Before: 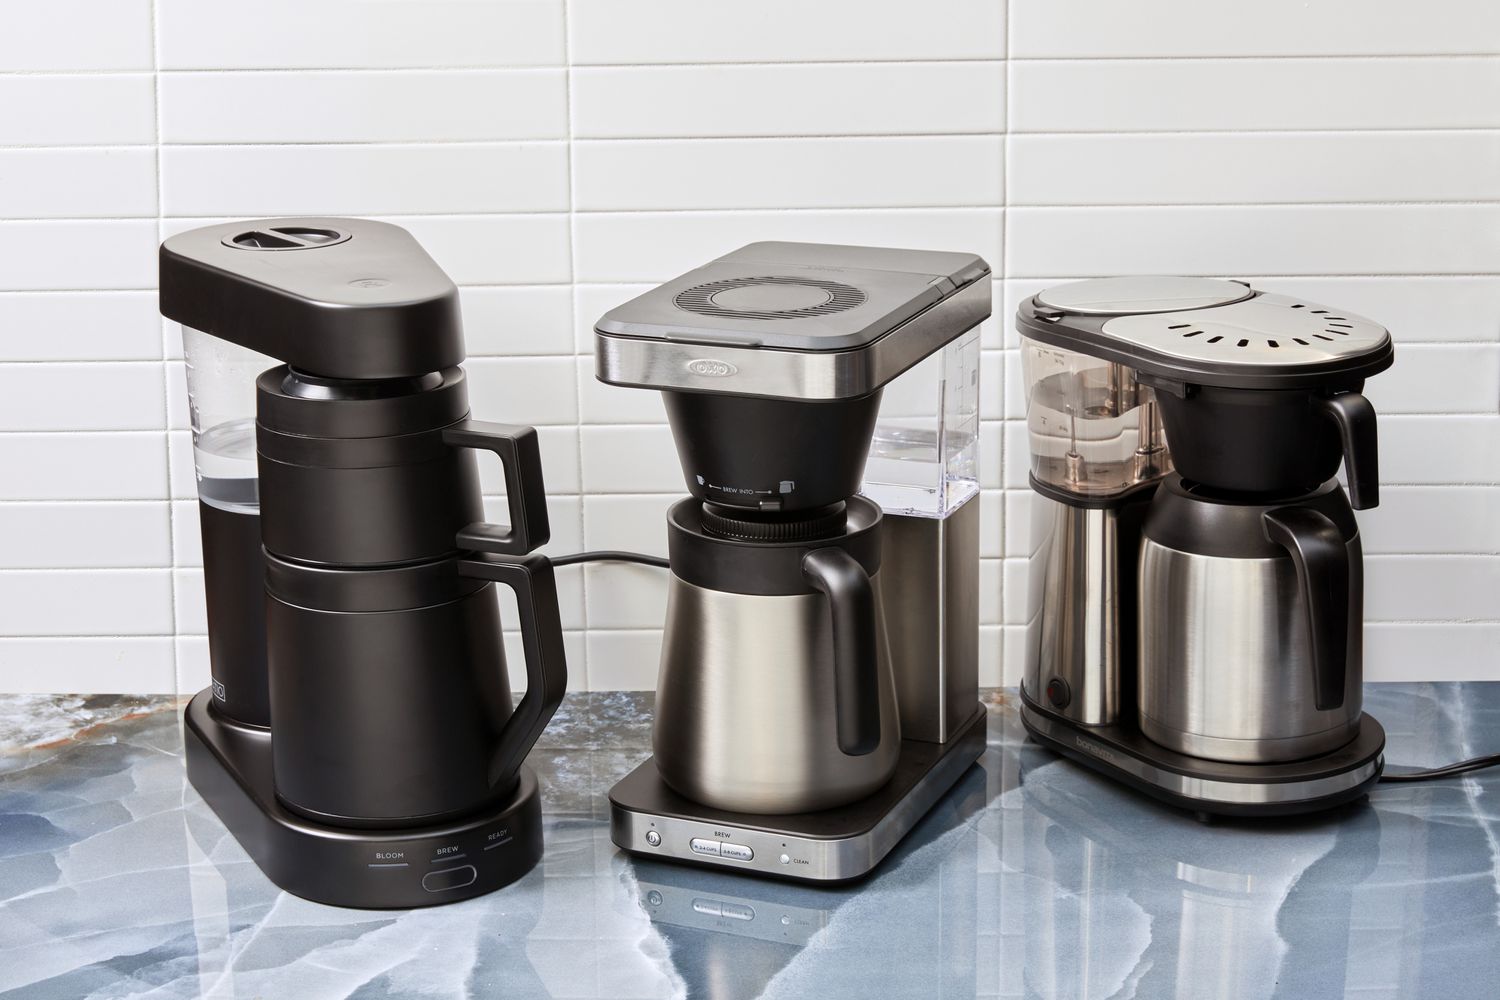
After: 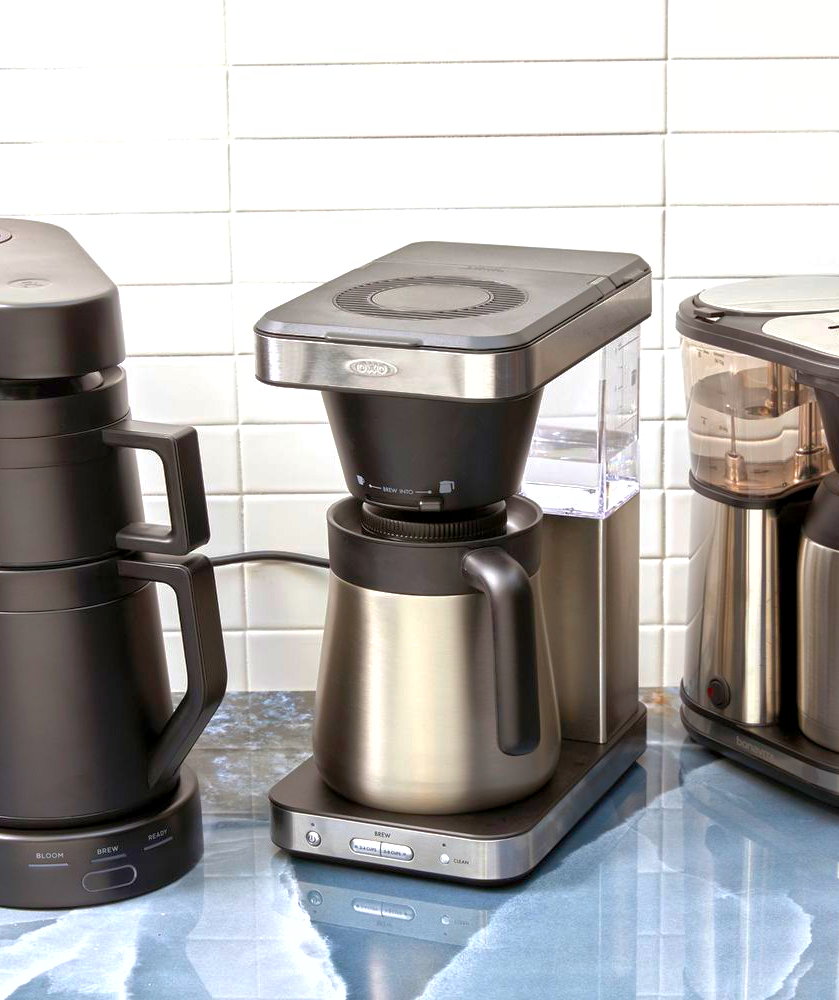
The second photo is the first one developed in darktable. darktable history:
color balance rgb: linear chroma grading › global chroma 9.579%, perceptual saturation grading › global saturation 25.756%, global vibrance 20%
crop and rotate: left 22.681%, right 21.349%
exposure: black level correction 0.001, exposure 0.499 EV, compensate highlight preservation false
shadows and highlights: on, module defaults
